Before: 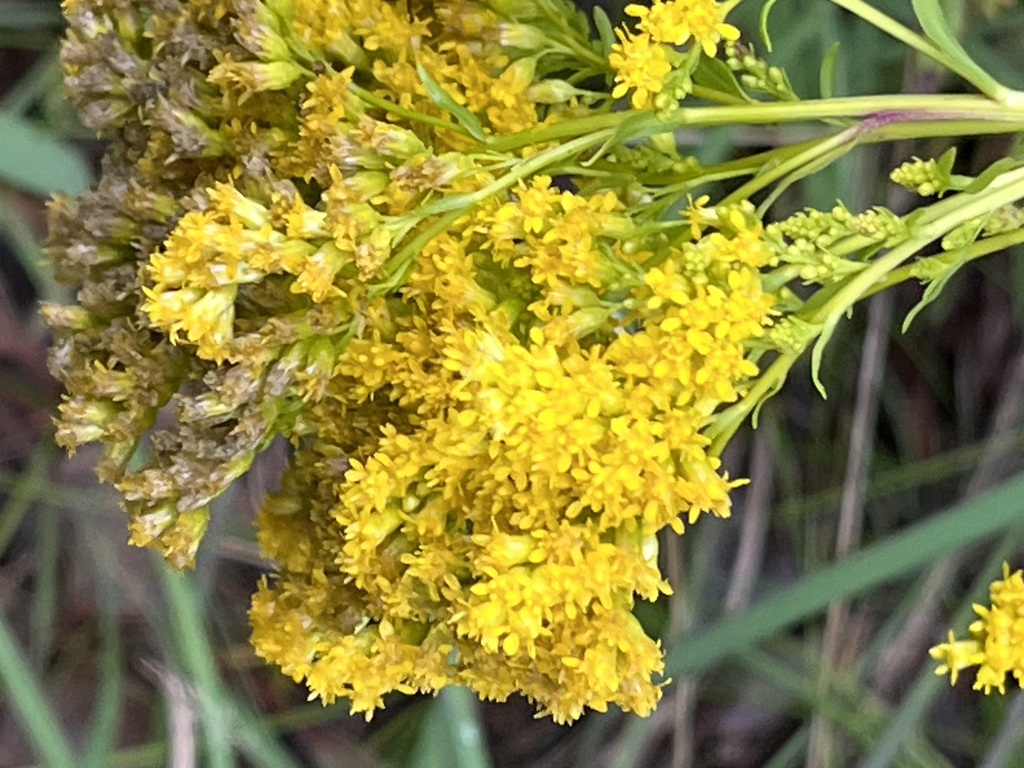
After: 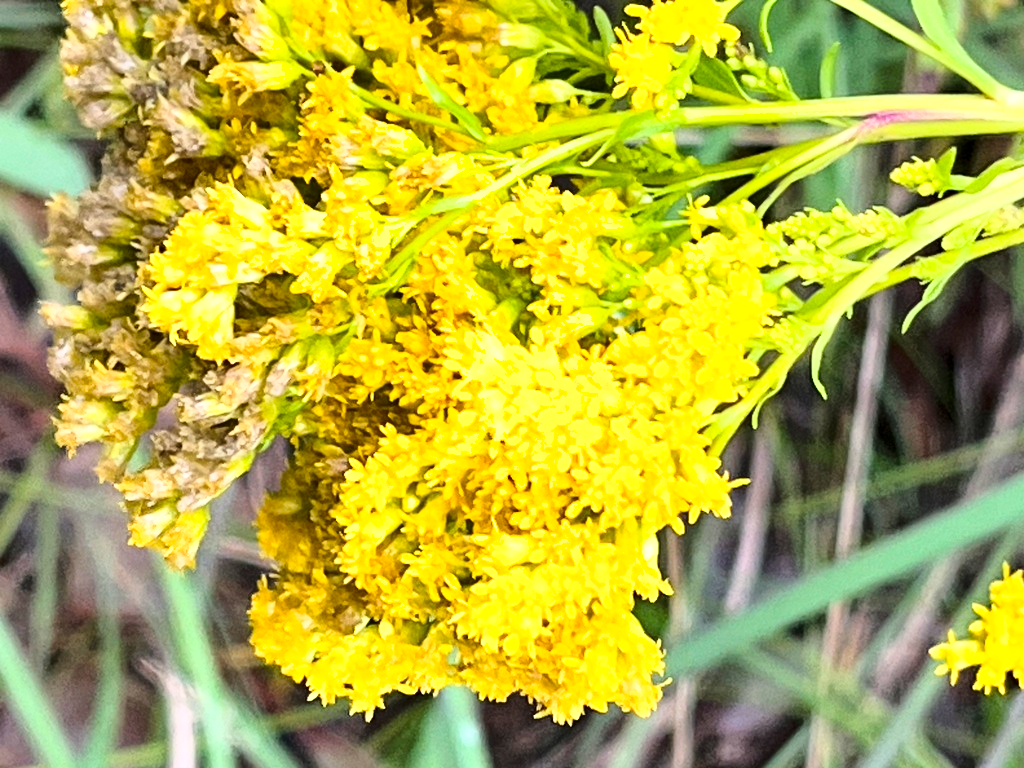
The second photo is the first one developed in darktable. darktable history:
shadows and highlights: shadows 52.89, soften with gaussian
exposure: black level correction 0.001, exposure 0.498 EV, compensate highlight preservation false
base curve: curves: ch0 [(0, 0) (0.032, 0.037) (0.105, 0.228) (0.435, 0.76) (0.856, 0.983) (1, 1)]
